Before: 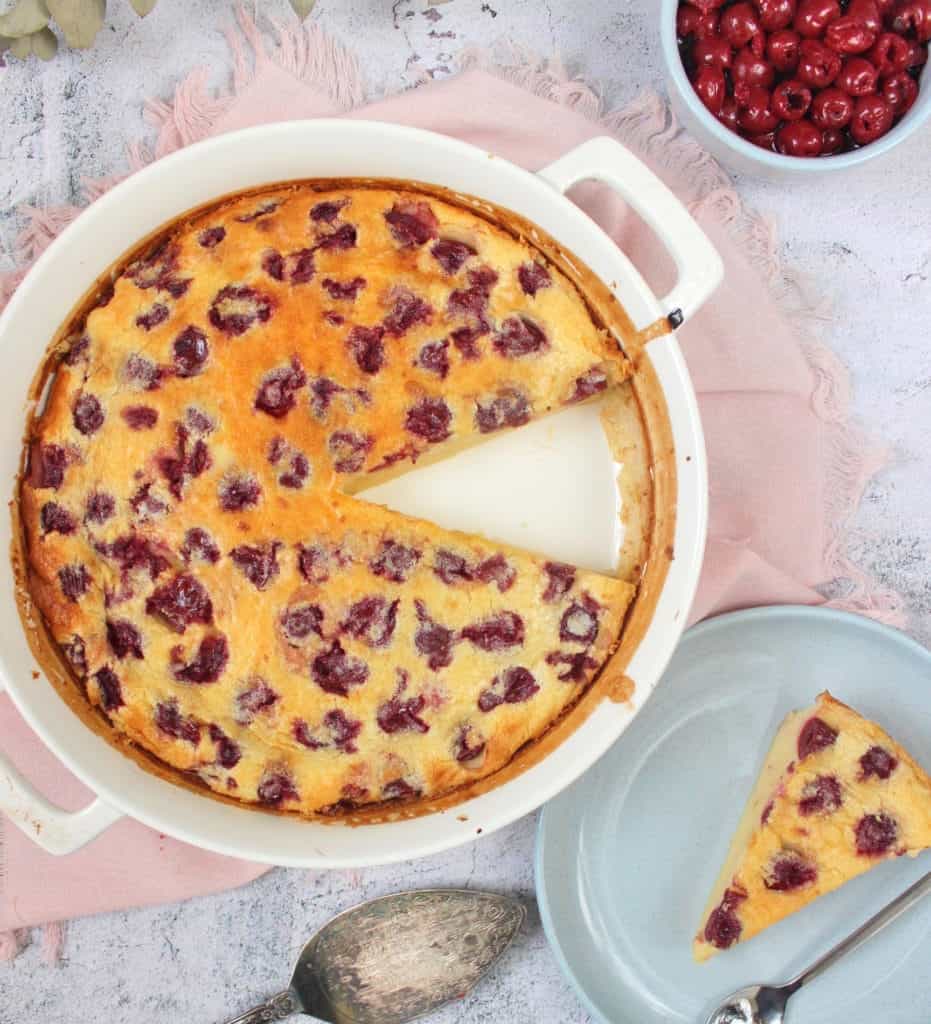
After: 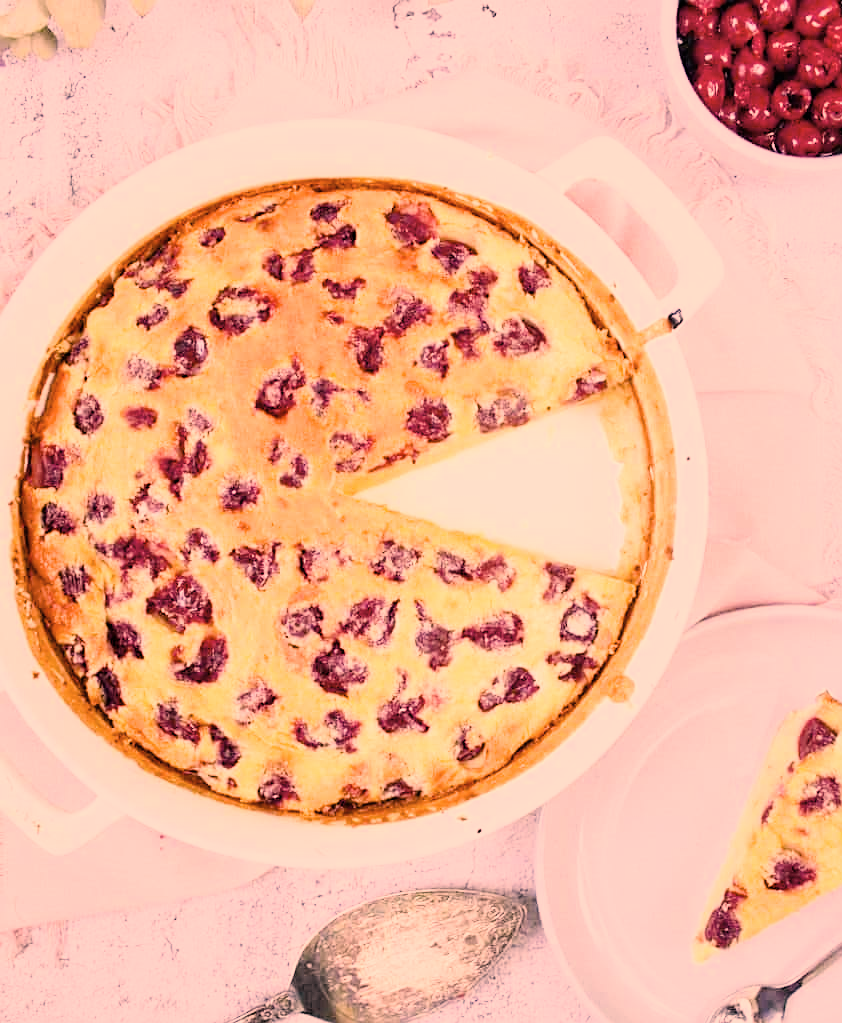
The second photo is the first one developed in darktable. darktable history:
crop: right 9.509%, bottom 0.031%
sharpen: on, module defaults
filmic rgb: black relative exposure -5 EV, hardness 2.88, contrast 1.3
color balance rgb: perceptual saturation grading › global saturation 35%, perceptual saturation grading › highlights -25%, perceptual saturation grading › shadows 50%
white balance: red 0.926, green 1.003, blue 1.133
color correction: highlights a* 40, highlights b* 40, saturation 0.69
exposure: black level correction 0, exposure 1.1 EV, compensate exposure bias true, compensate highlight preservation false
